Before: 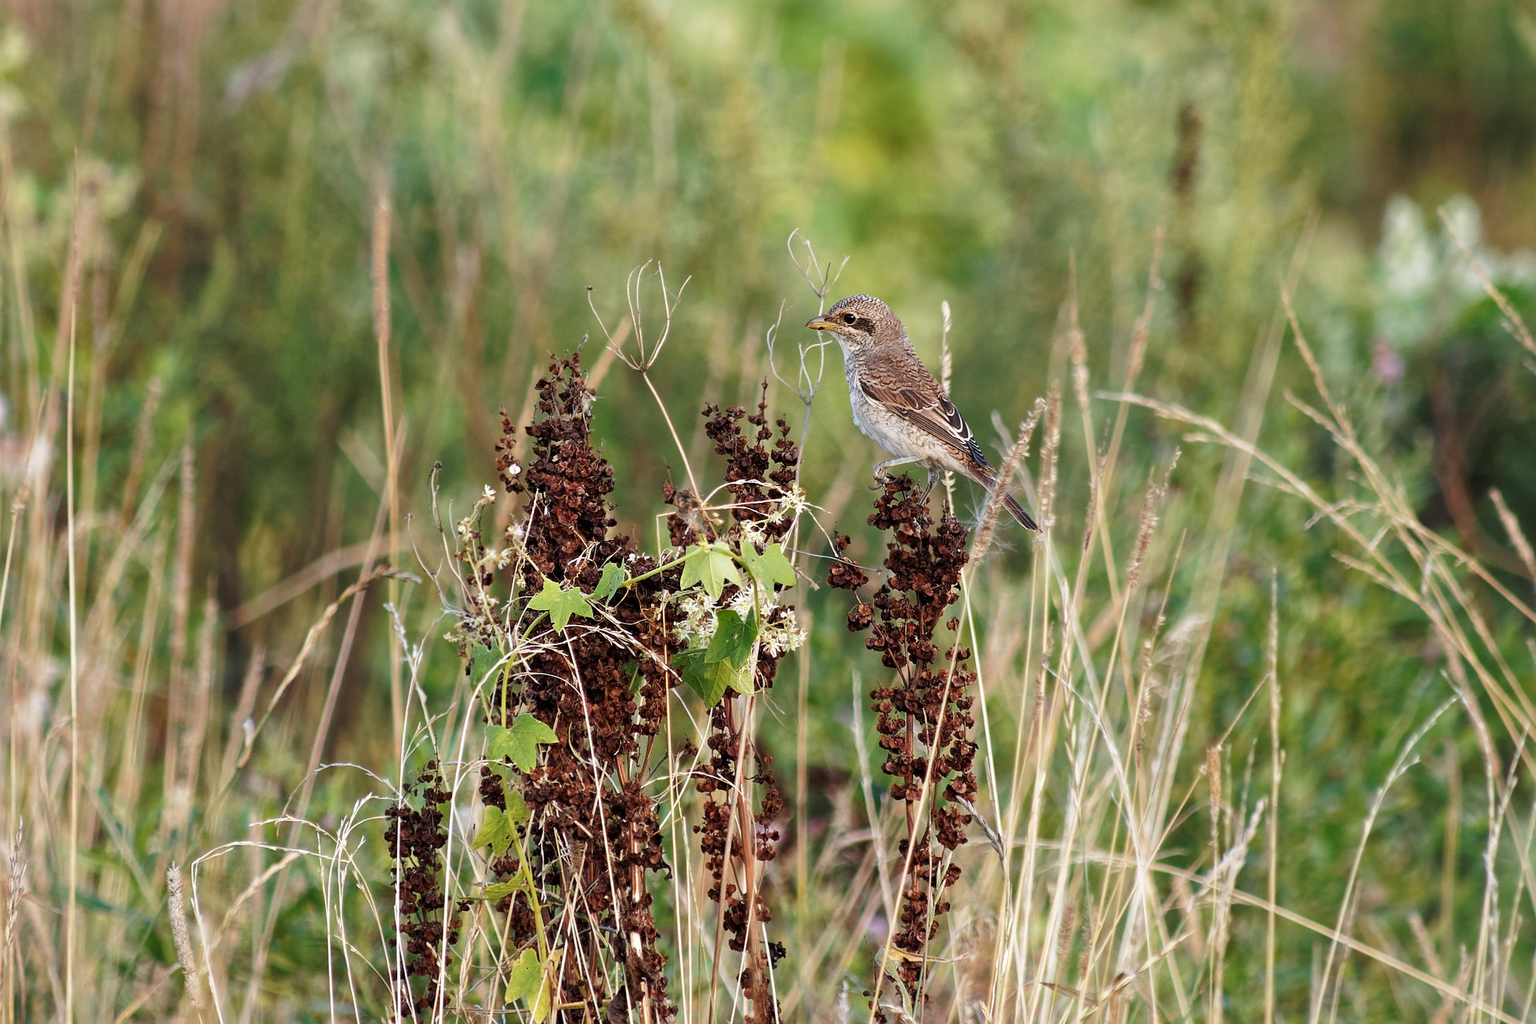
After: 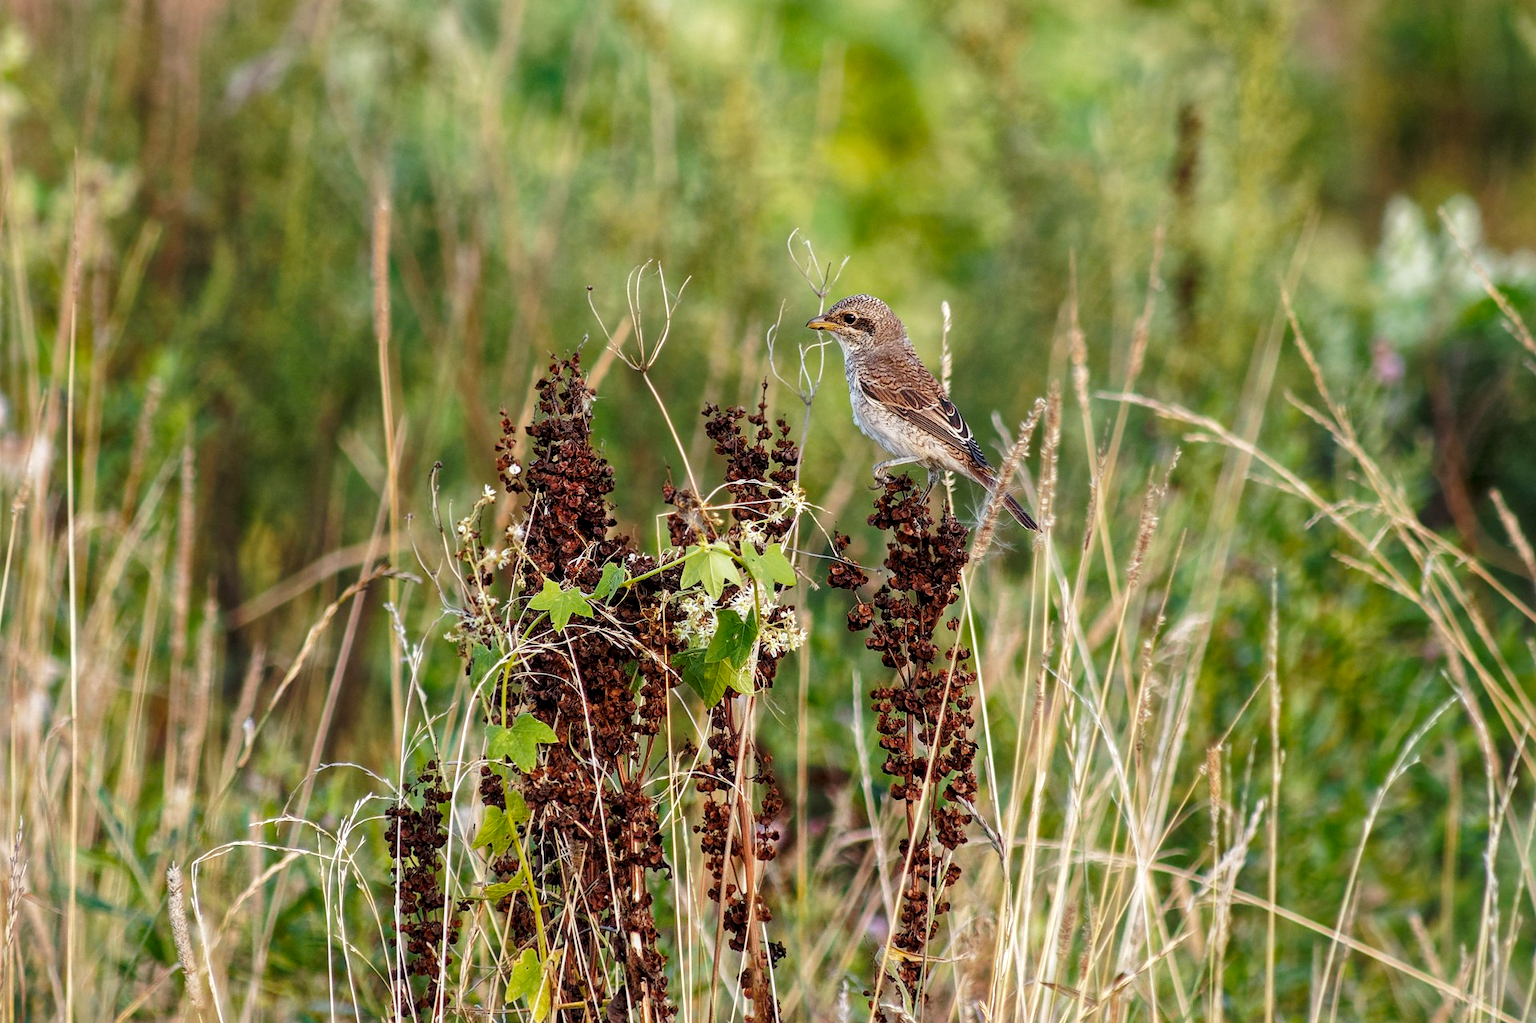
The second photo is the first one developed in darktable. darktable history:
local contrast: on, module defaults
color balance rgb: perceptual saturation grading › global saturation 20%, global vibrance 10%
